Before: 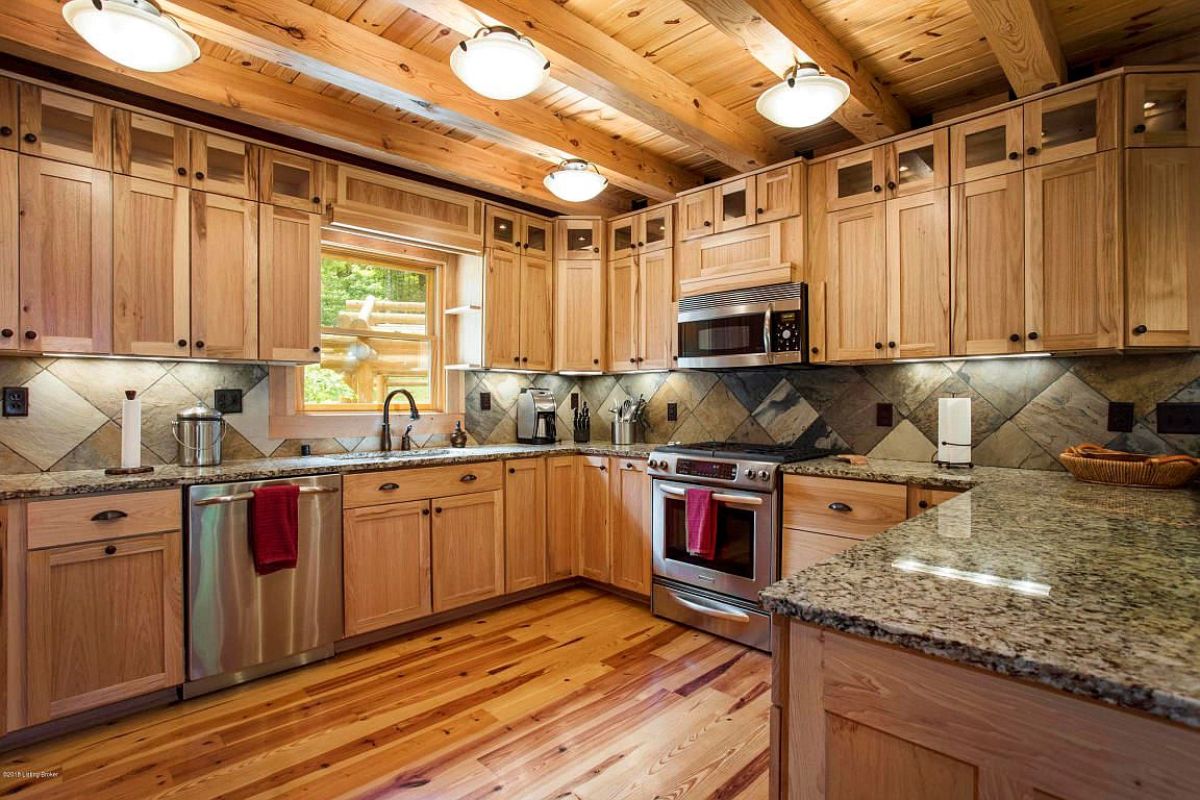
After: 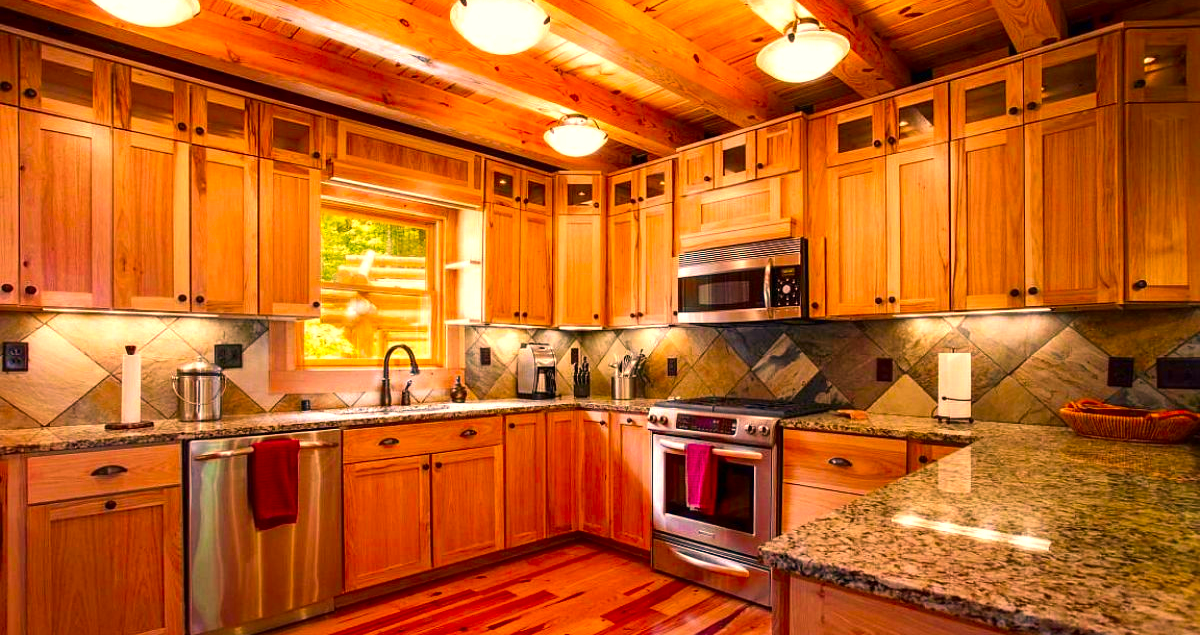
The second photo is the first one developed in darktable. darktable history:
exposure: black level correction 0, exposure 0.9 EV, compensate highlight preservation false
contrast brightness saturation: brightness -0.091
color correction: highlights a* 20.82, highlights b* 19.34
color zones: curves: ch0 [(0, 0.425) (0.143, 0.422) (0.286, 0.42) (0.429, 0.419) (0.571, 0.419) (0.714, 0.42) (0.857, 0.422) (1, 0.425)]; ch1 [(0, 0.666) (0.143, 0.669) (0.286, 0.671) (0.429, 0.67) (0.571, 0.67) (0.714, 0.67) (0.857, 0.67) (1, 0.666)]
crop and rotate: top 5.659%, bottom 14.881%
